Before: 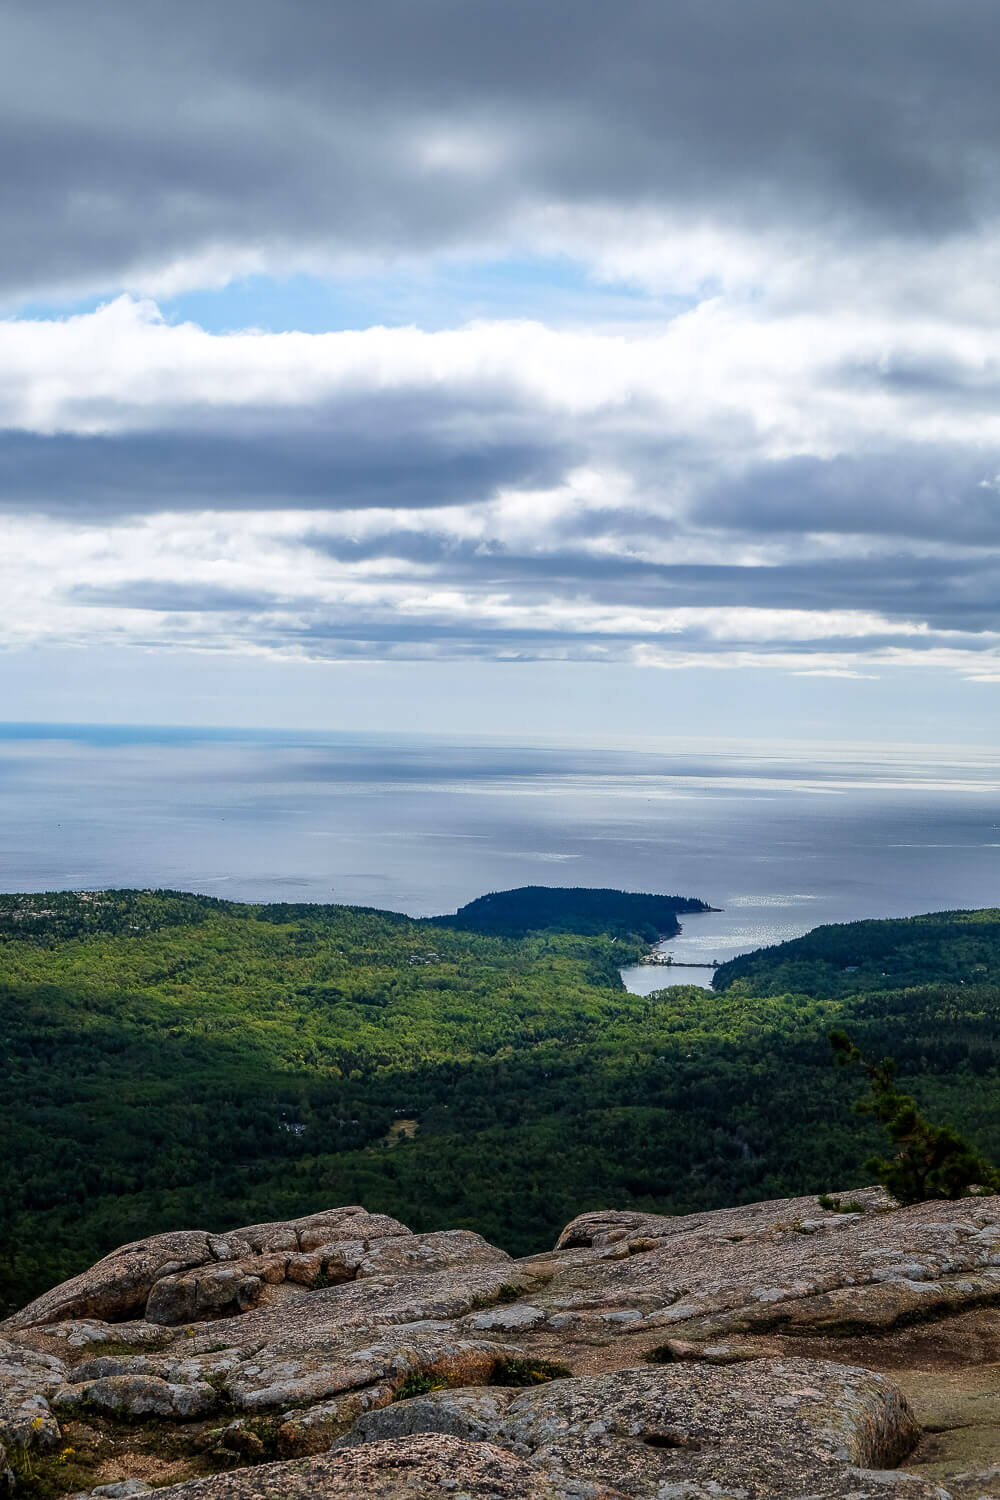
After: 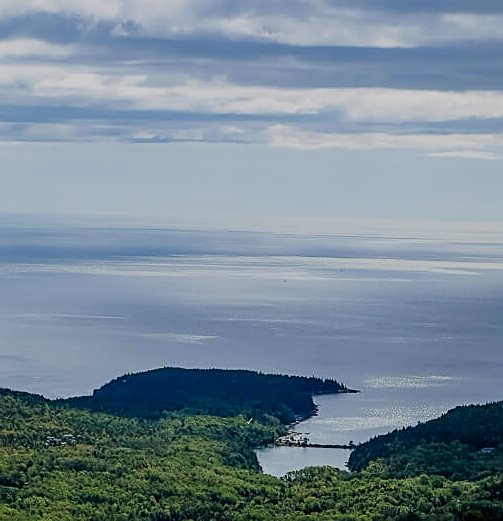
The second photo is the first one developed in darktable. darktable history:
color zones: curves: ch1 [(0.25, 0.61) (0.75, 0.248)], mix -119.71%
crop: left 36.495%, top 34.638%, right 13.175%, bottom 30.584%
exposure: black level correction 0.002, exposure -0.199 EV, compensate highlight preservation false
filmic rgb: black relative exposure -7.65 EV, white relative exposure 4.56 EV, threshold 2.96 EV, hardness 3.61, enable highlight reconstruction true
sharpen: on, module defaults
